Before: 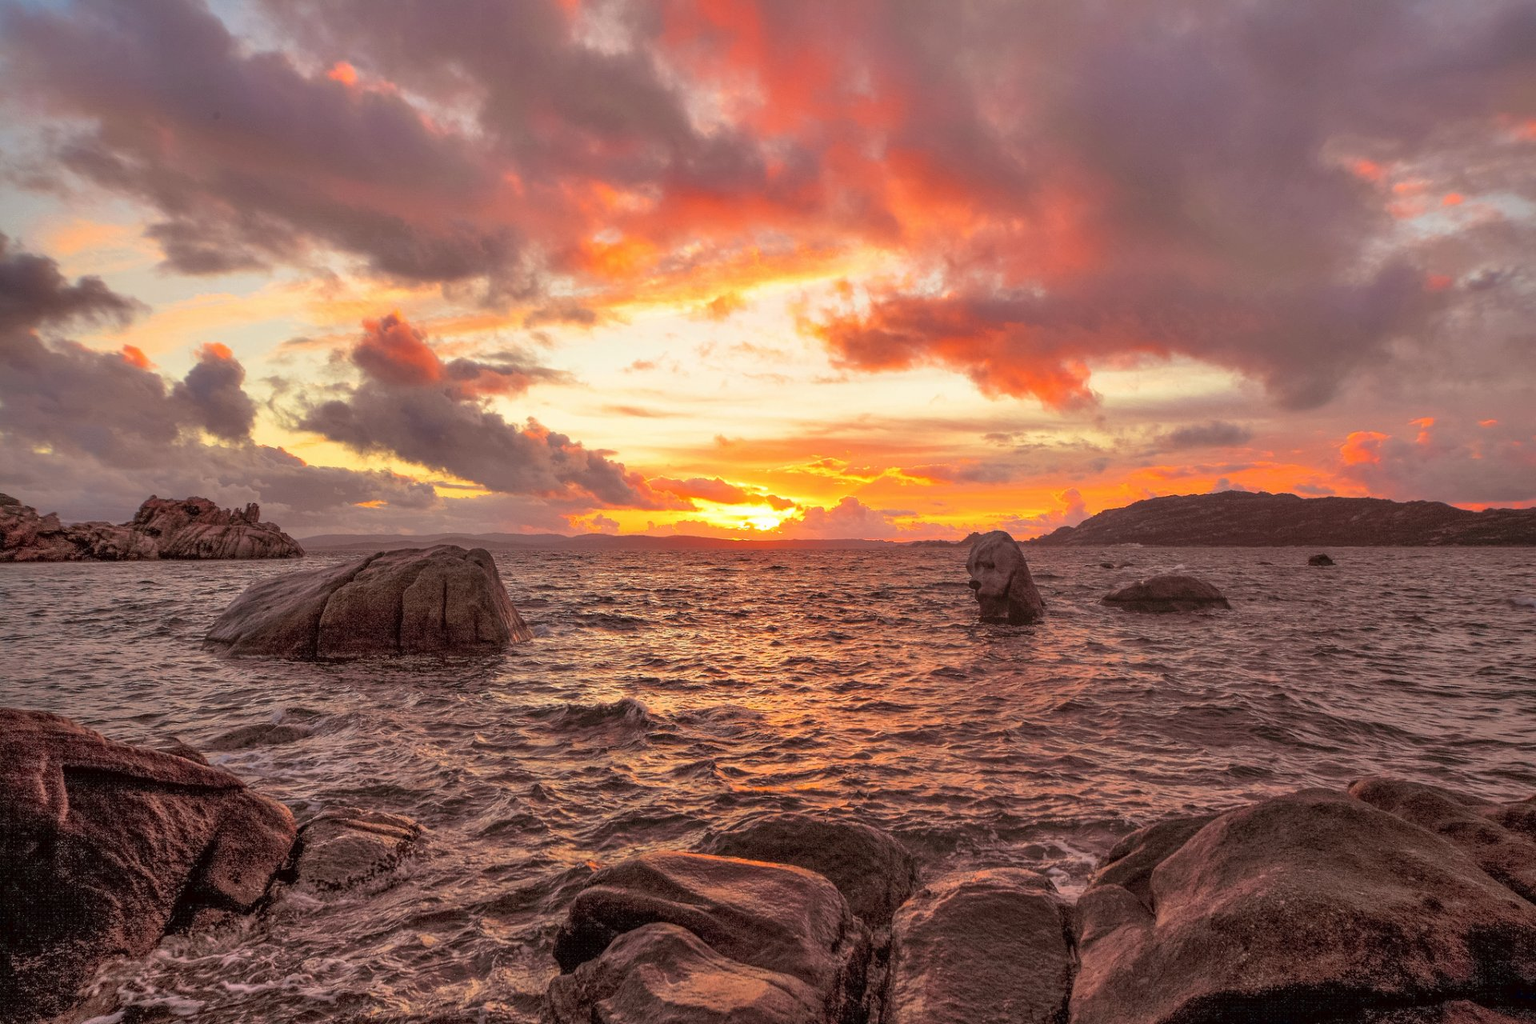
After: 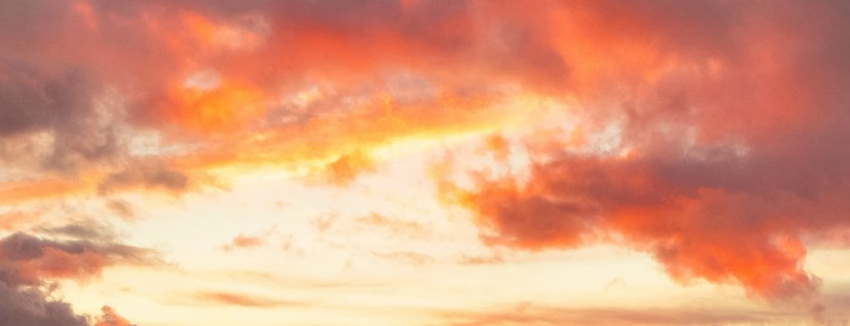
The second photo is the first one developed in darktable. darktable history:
crop: left 29.024%, top 16.871%, right 26.688%, bottom 57.625%
